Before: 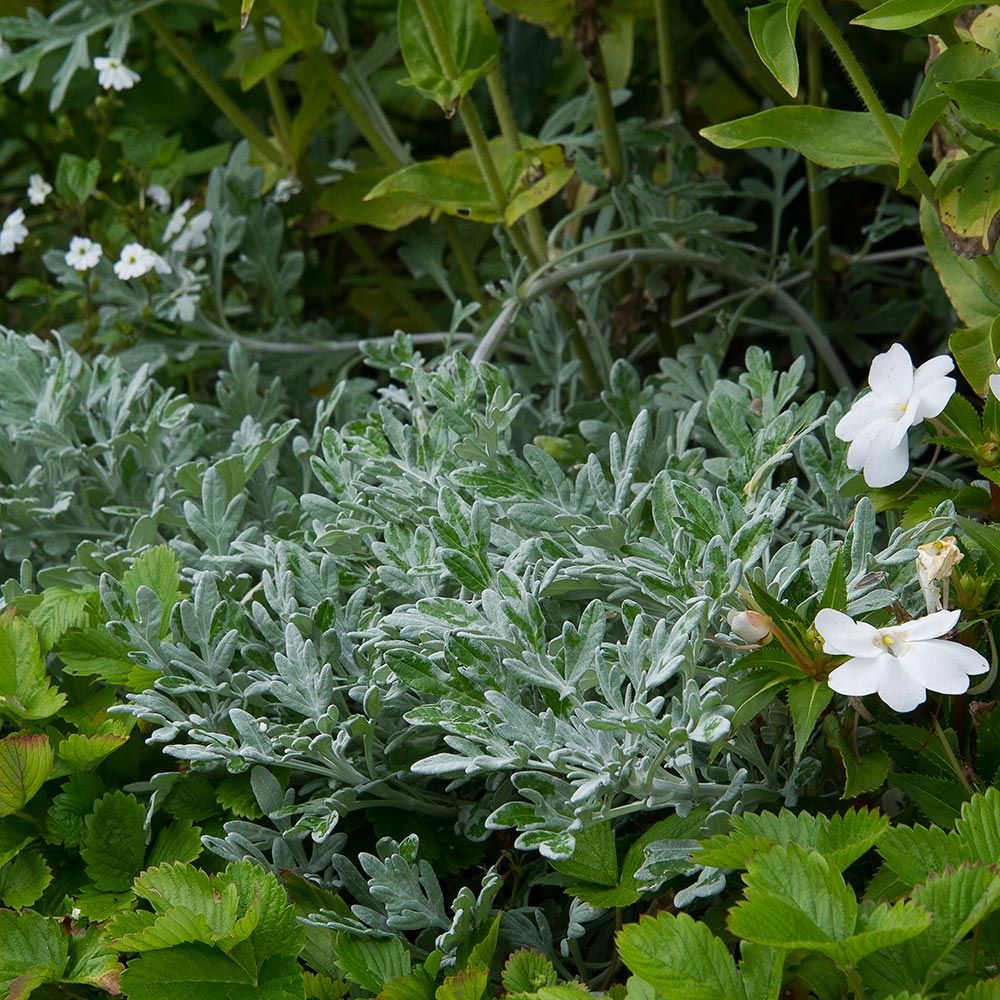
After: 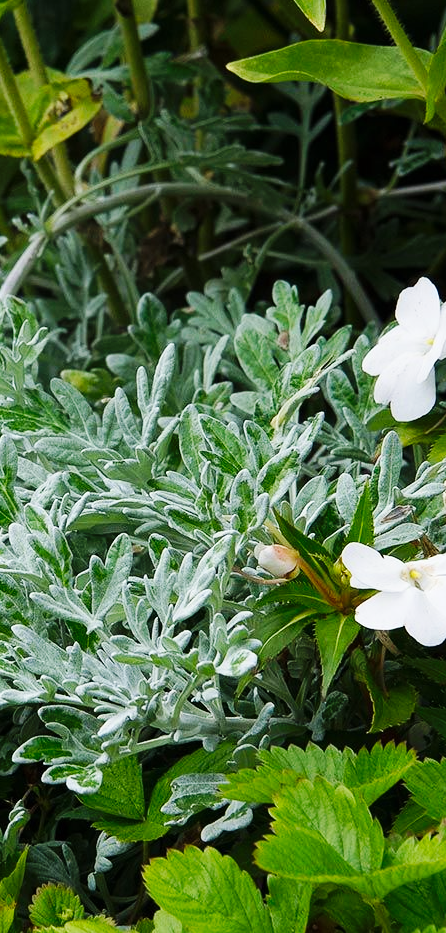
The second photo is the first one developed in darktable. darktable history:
crop: left 47.336%, top 6.645%, right 7.984%
base curve: curves: ch0 [(0, 0) (0.032, 0.025) (0.121, 0.166) (0.206, 0.329) (0.605, 0.79) (1, 1)], preserve colors none
